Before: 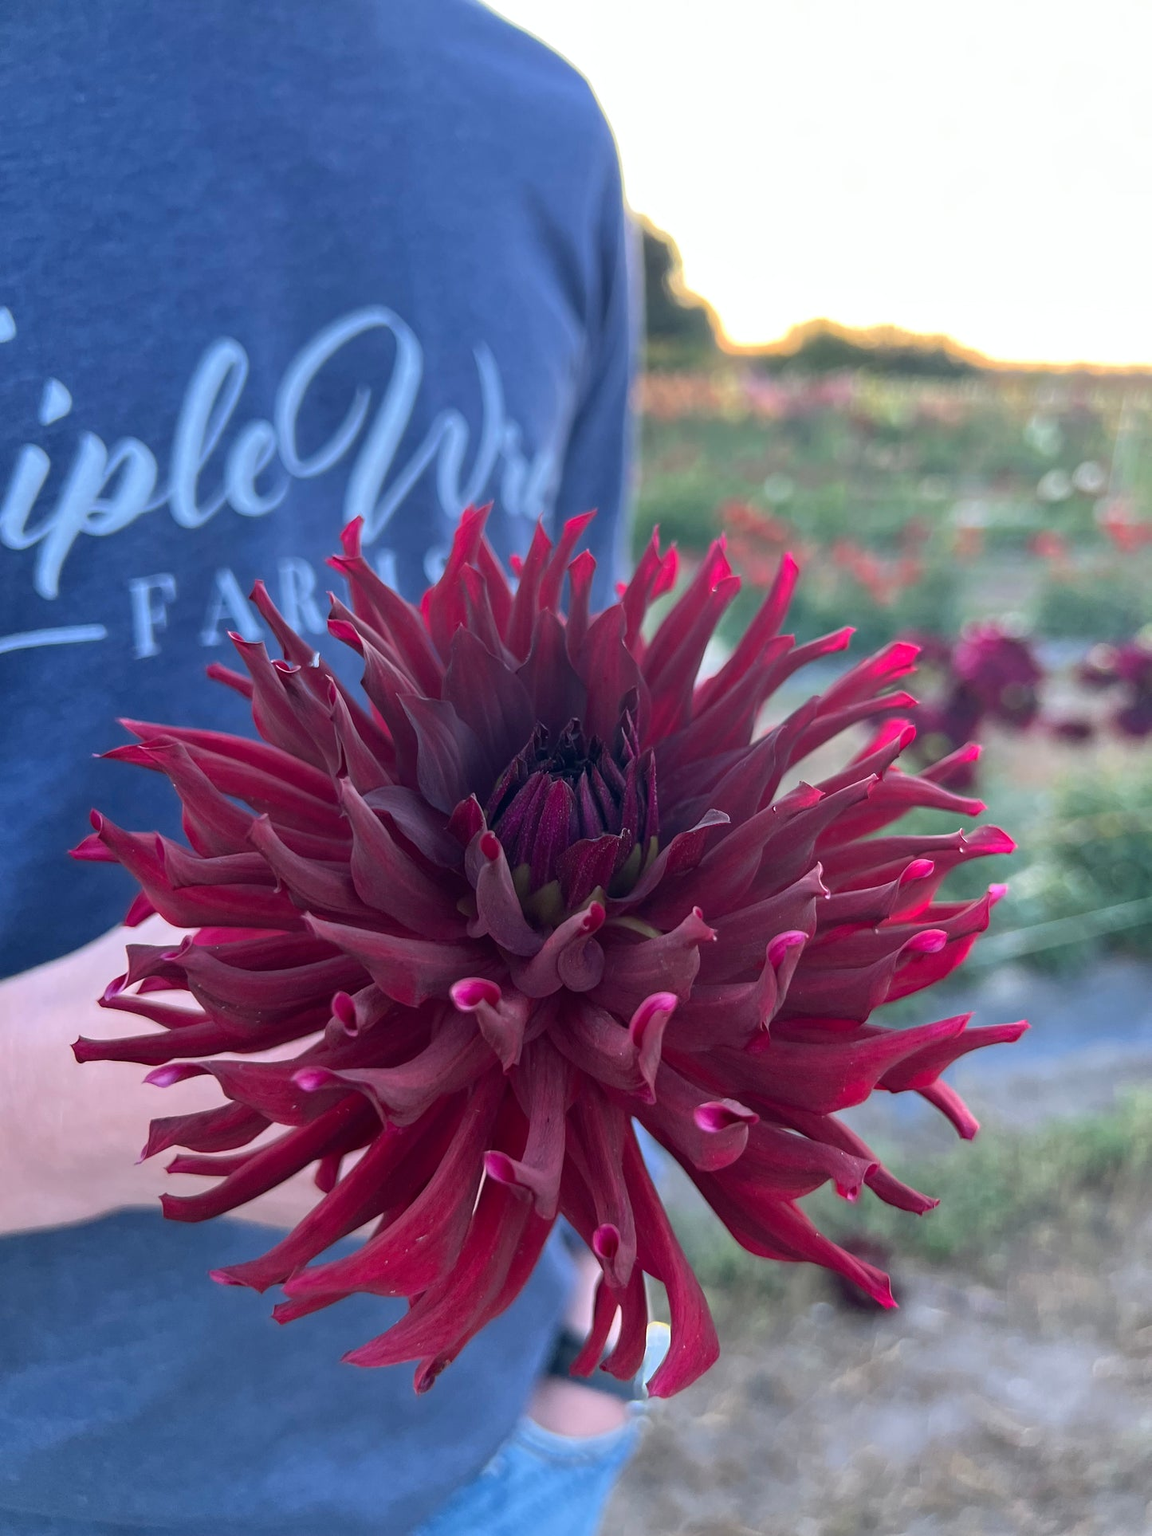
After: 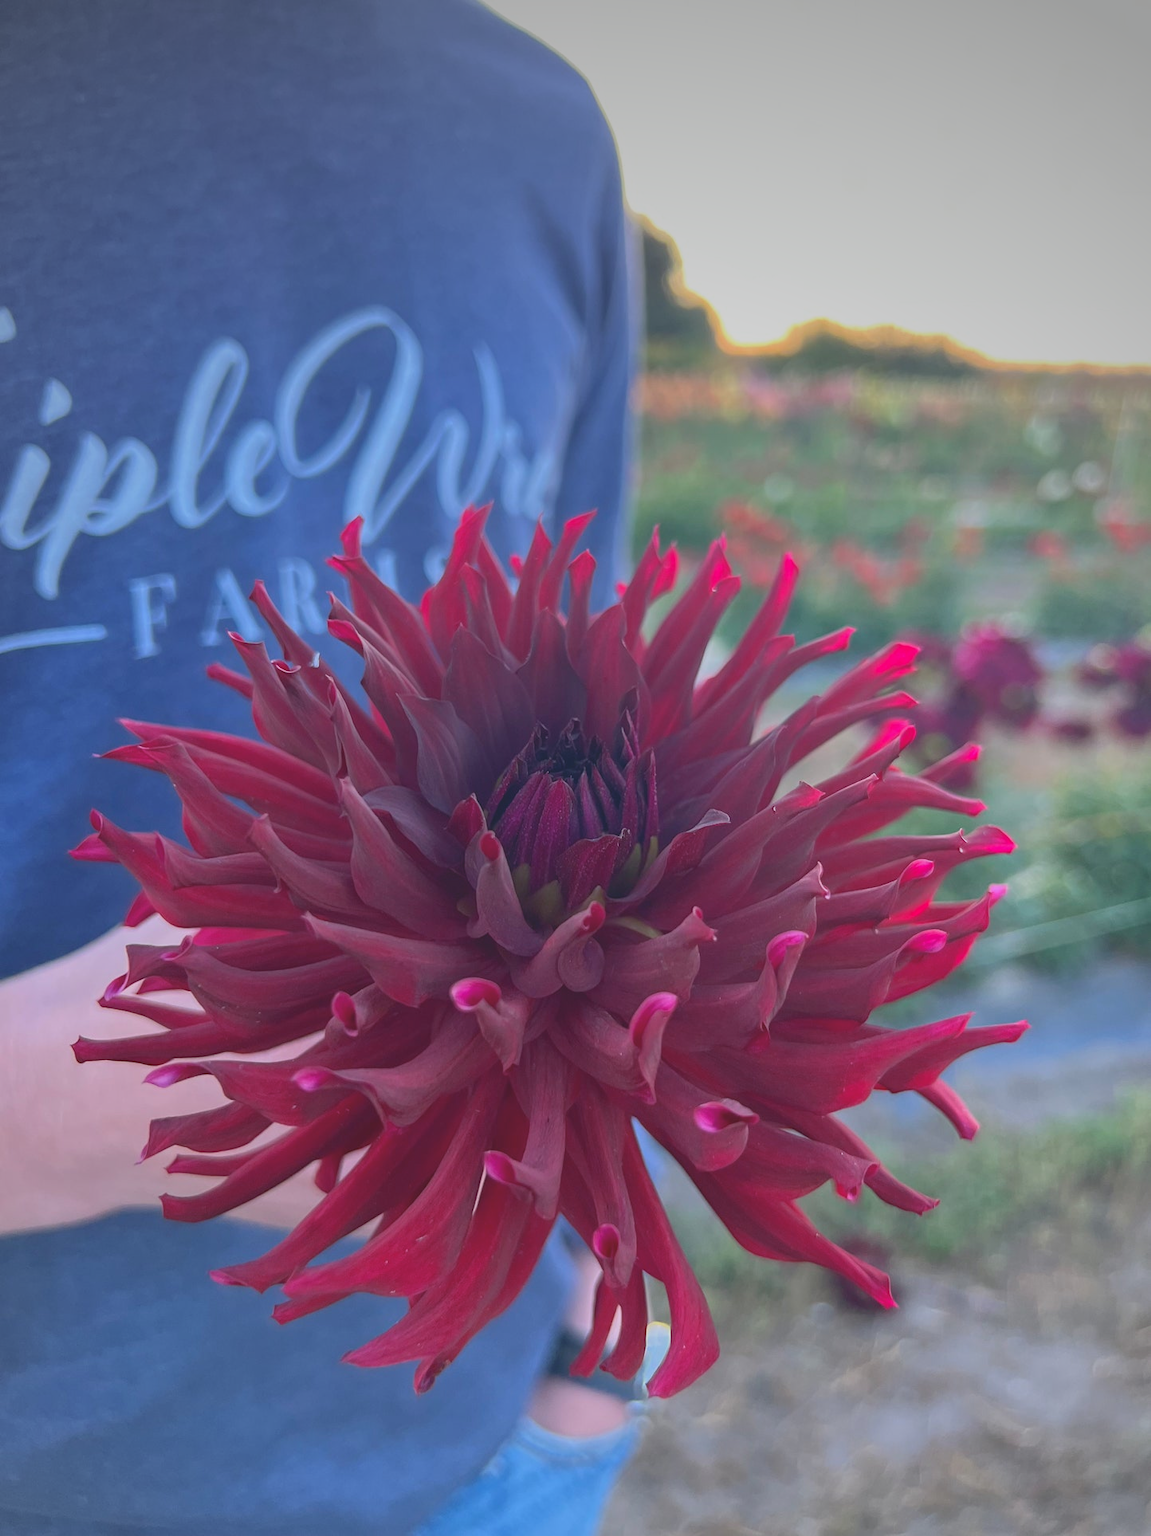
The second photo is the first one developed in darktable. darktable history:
contrast brightness saturation: contrast -0.274
vignetting: fall-off start 74.52%, fall-off radius 66.25%, center (-0.028, 0.244)
